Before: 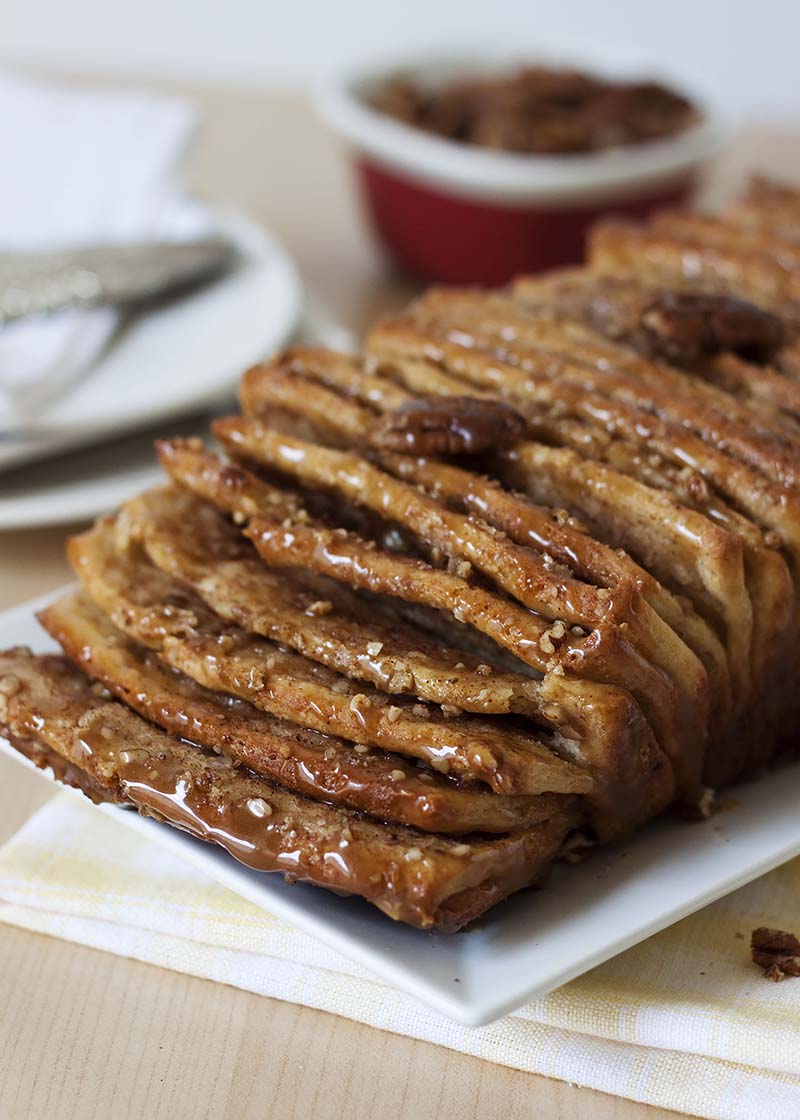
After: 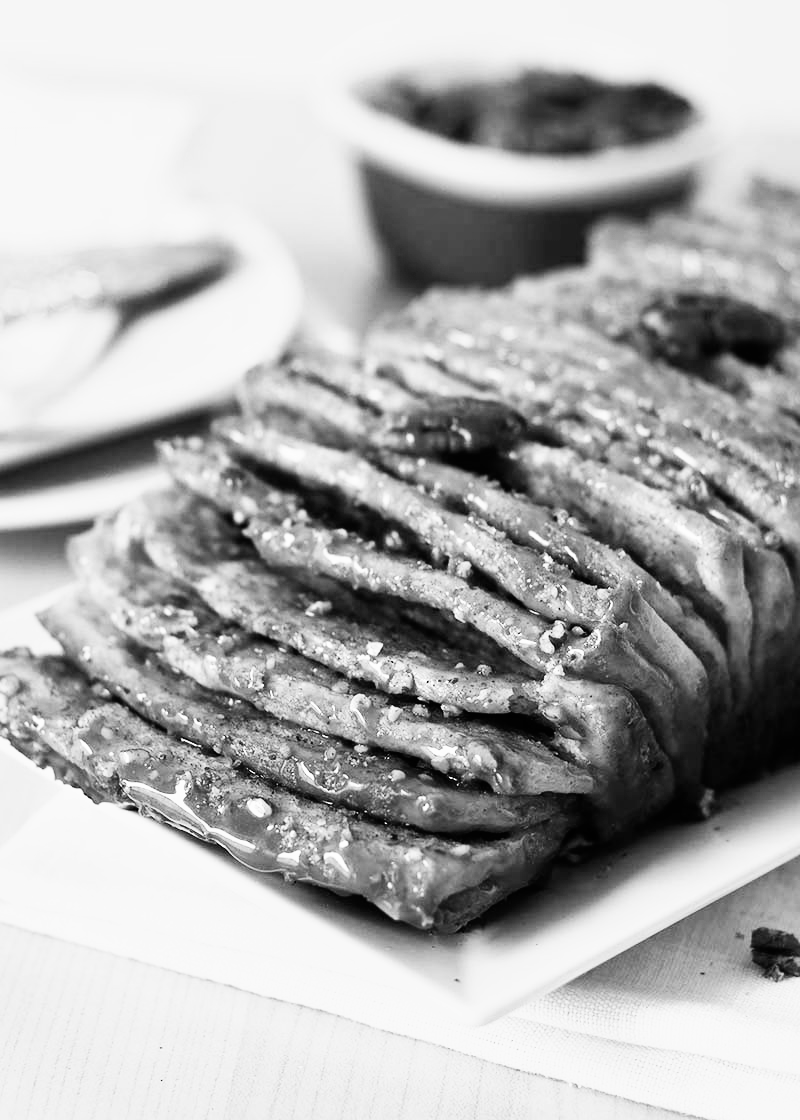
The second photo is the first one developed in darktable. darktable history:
base curve: curves: ch0 [(0, 0) (0.007, 0.004) (0.027, 0.03) (0.046, 0.07) (0.207, 0.54) (0.442, 0.872) (0.673, 0.972) (1, 1)], preserve colors none
shadows and highlights: shadows 37.27, highlights -28.18, soften with gaussian
monochrome: a 32, b 64, size 2.3
